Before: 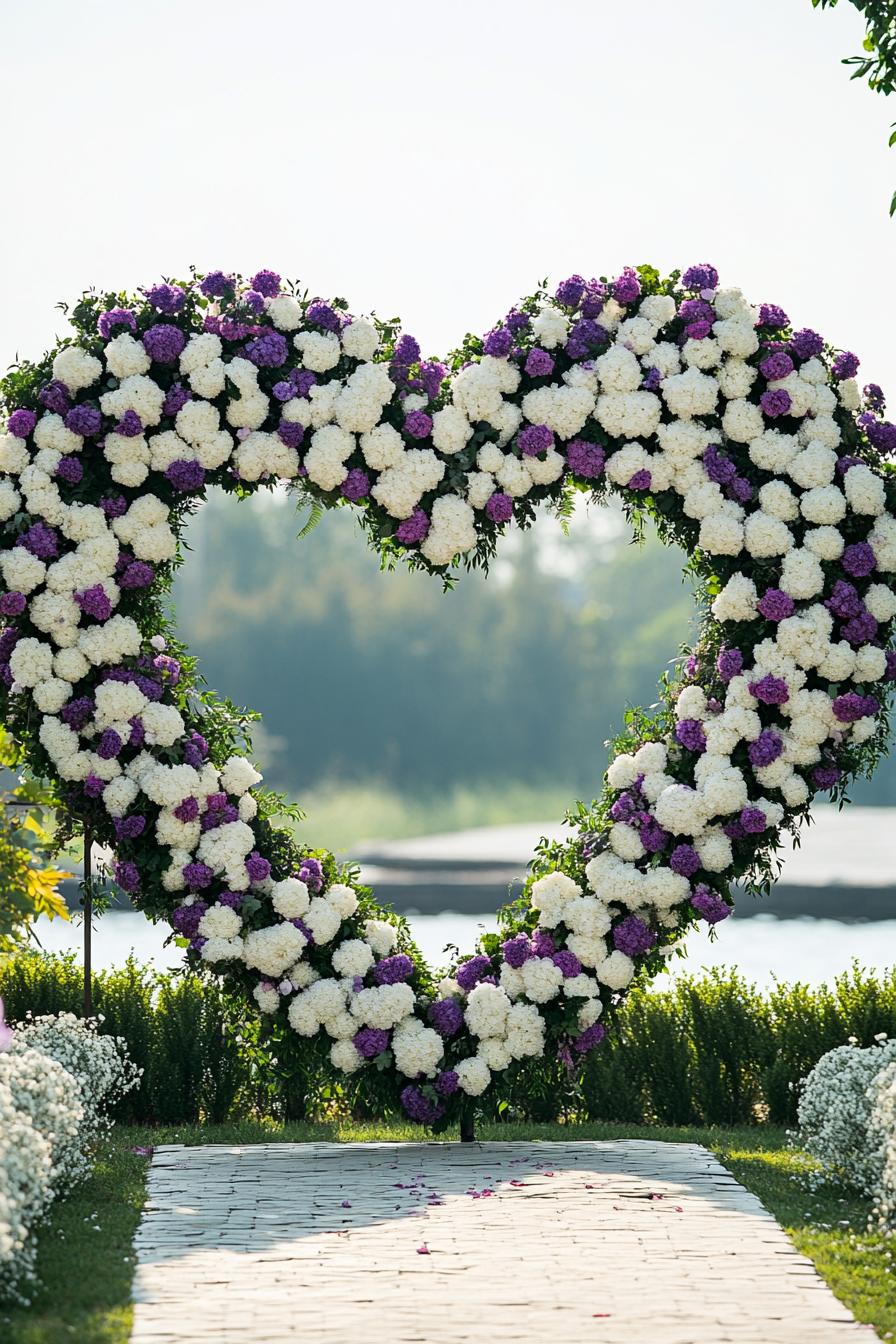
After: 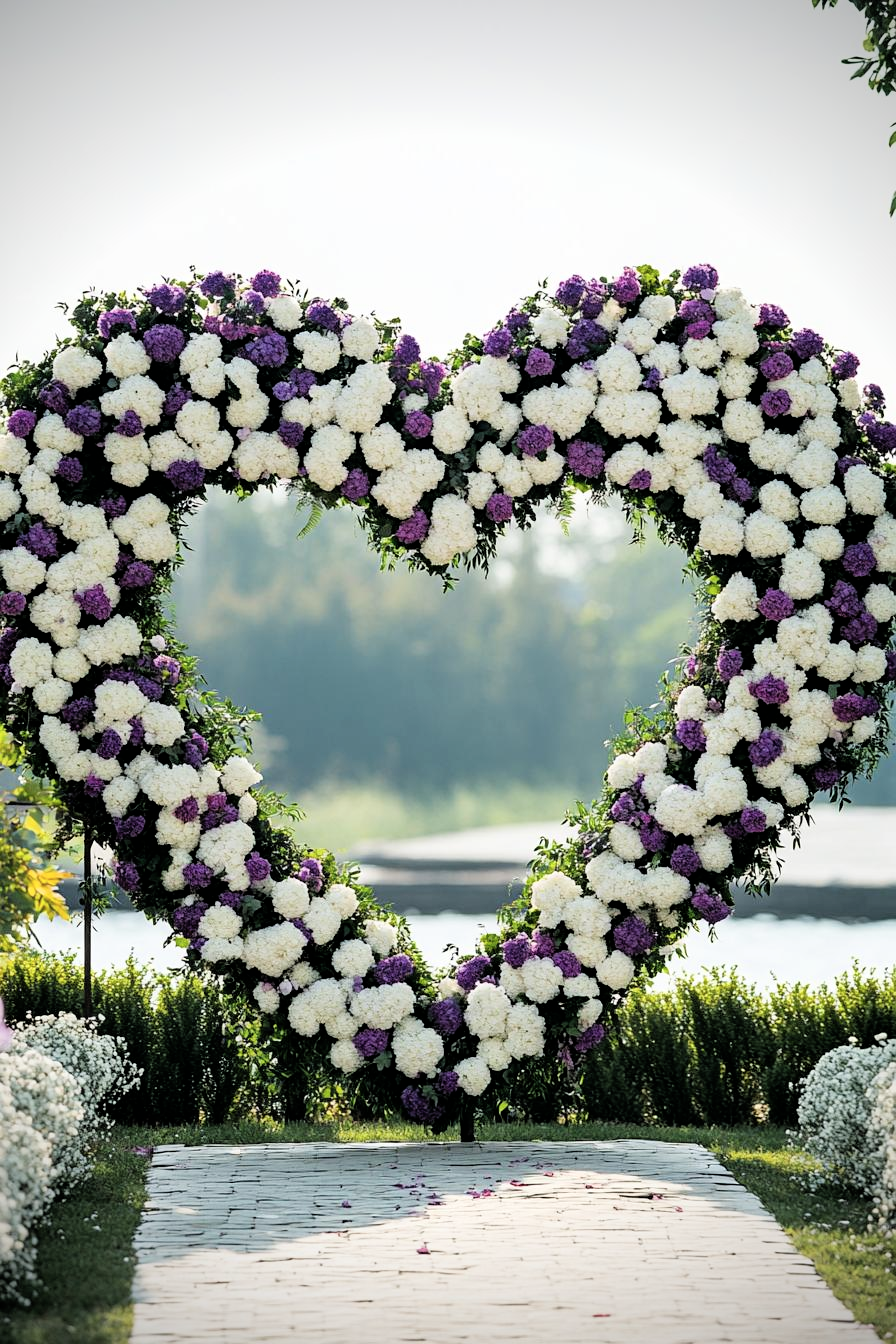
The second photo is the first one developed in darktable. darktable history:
vignetting: fall-off radius 61.04%, brightness -0.814, unbound false
filmic rgb: black relative exposure -5.83 EV, white relative exposure 3.39 EV, hardness 3.68
shadows and highlights: radius 110.81, shadows 51.21, white point adjustment 9.04, highlights -3.15, soften with gaussian
